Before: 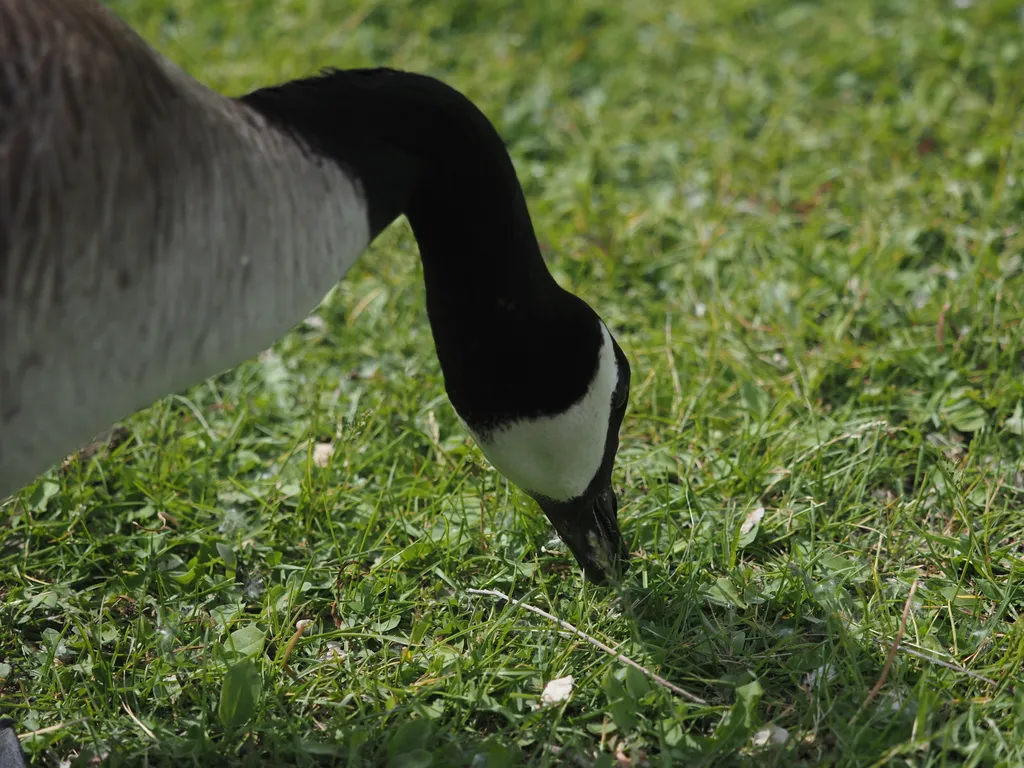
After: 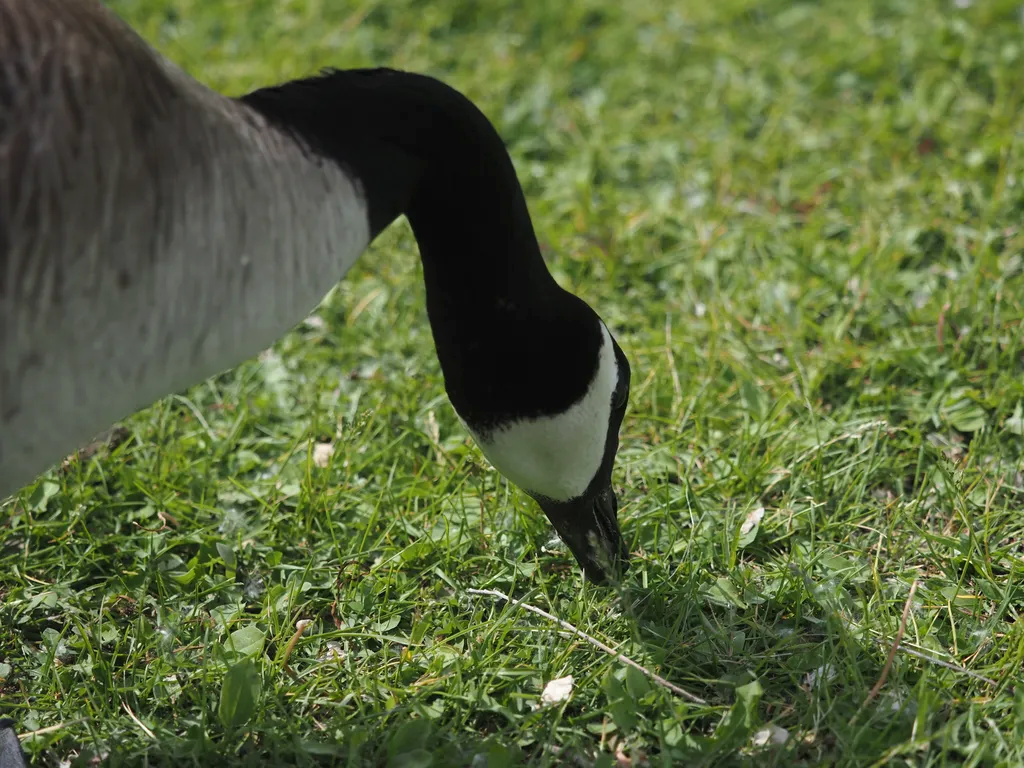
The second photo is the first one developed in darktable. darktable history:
exposure: exposure 0.205 EV, compensate highlight preservation false
